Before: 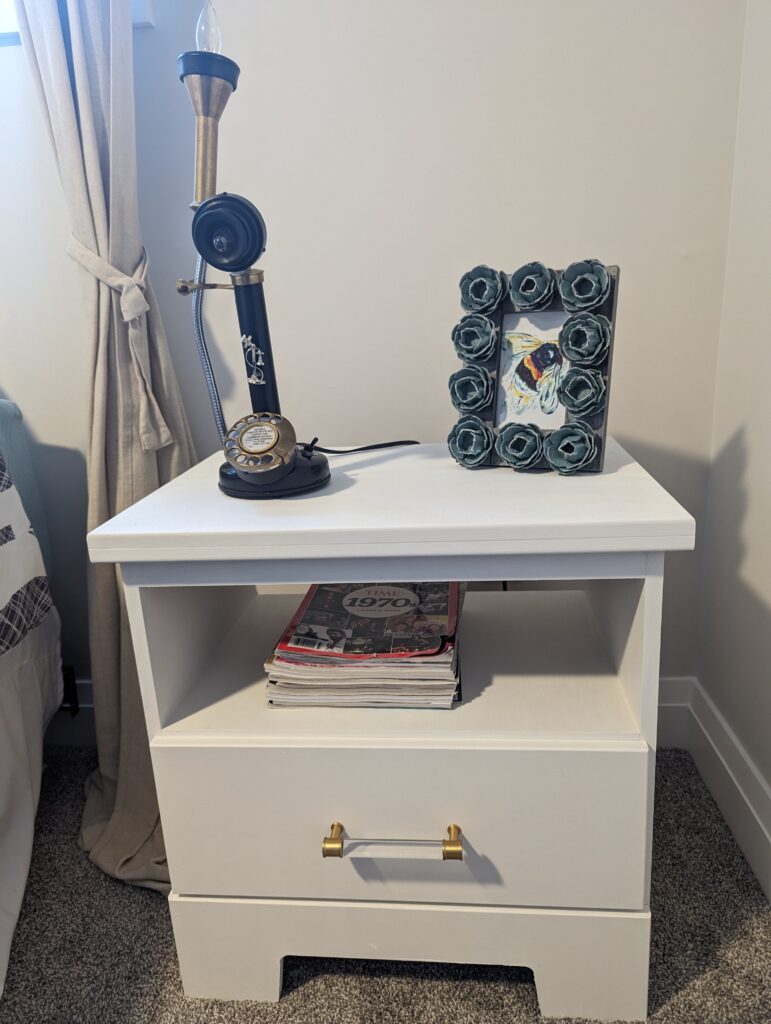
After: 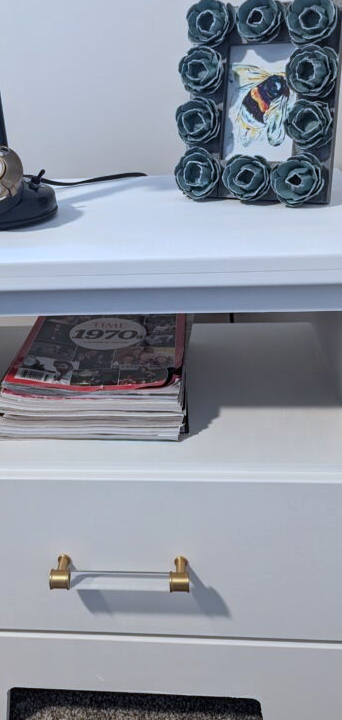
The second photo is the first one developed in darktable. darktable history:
crop: left 35.432%, top 26.233%, right 20.145%, bottom 3.432%
color correction: highlights a* -2.24, highlights b* -18.1
